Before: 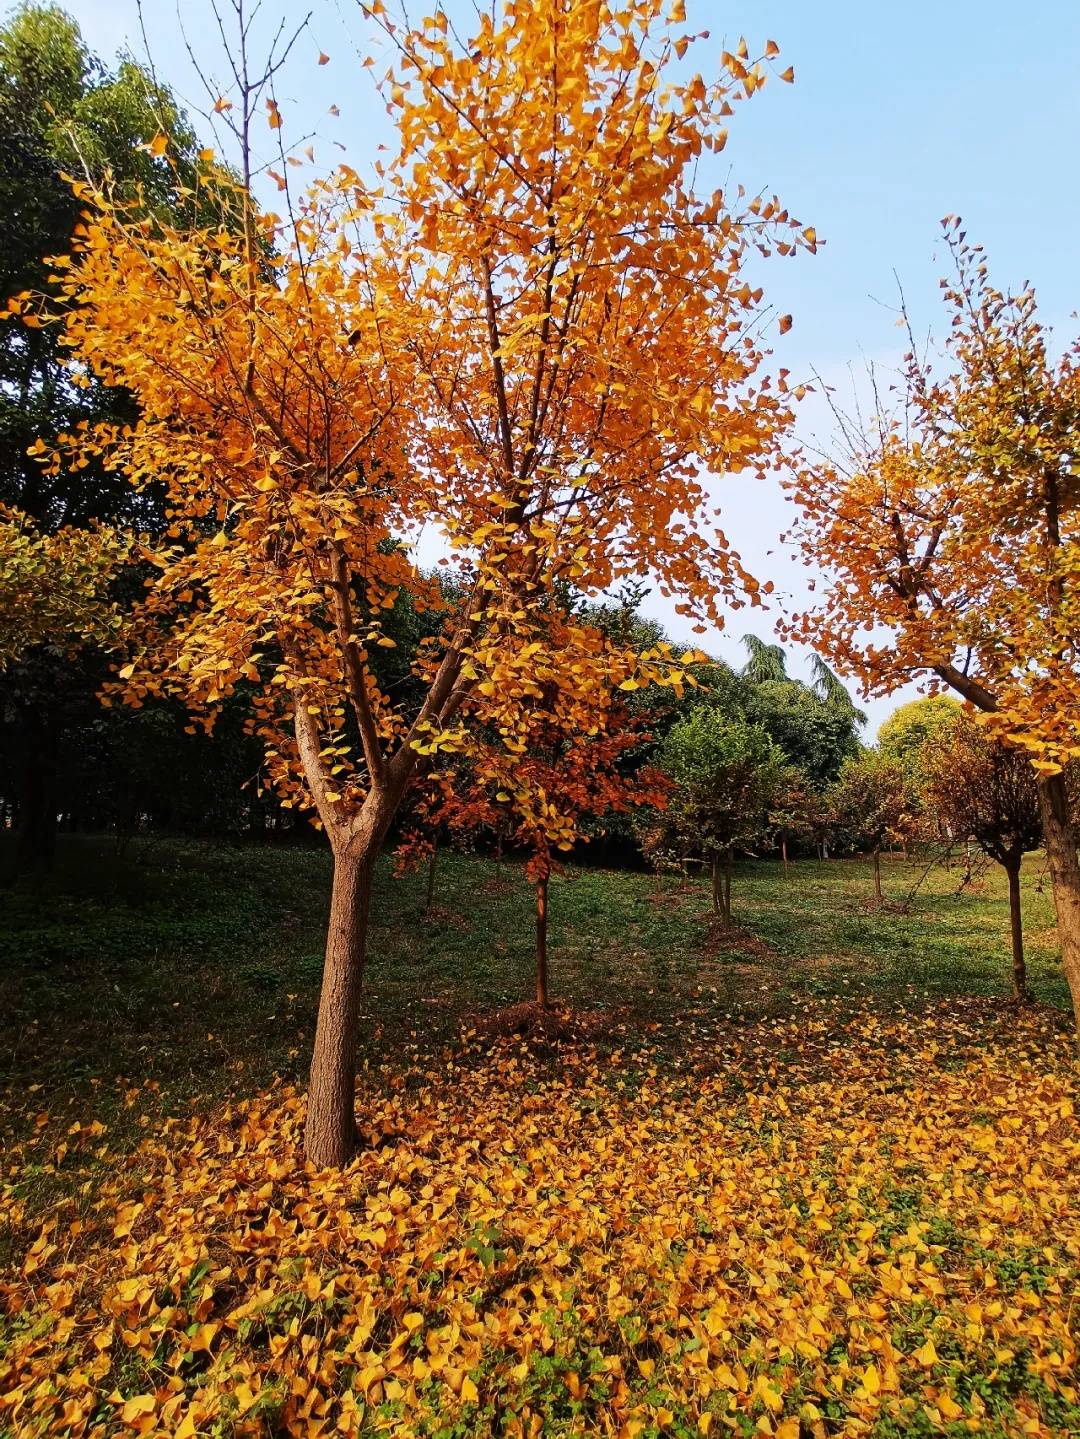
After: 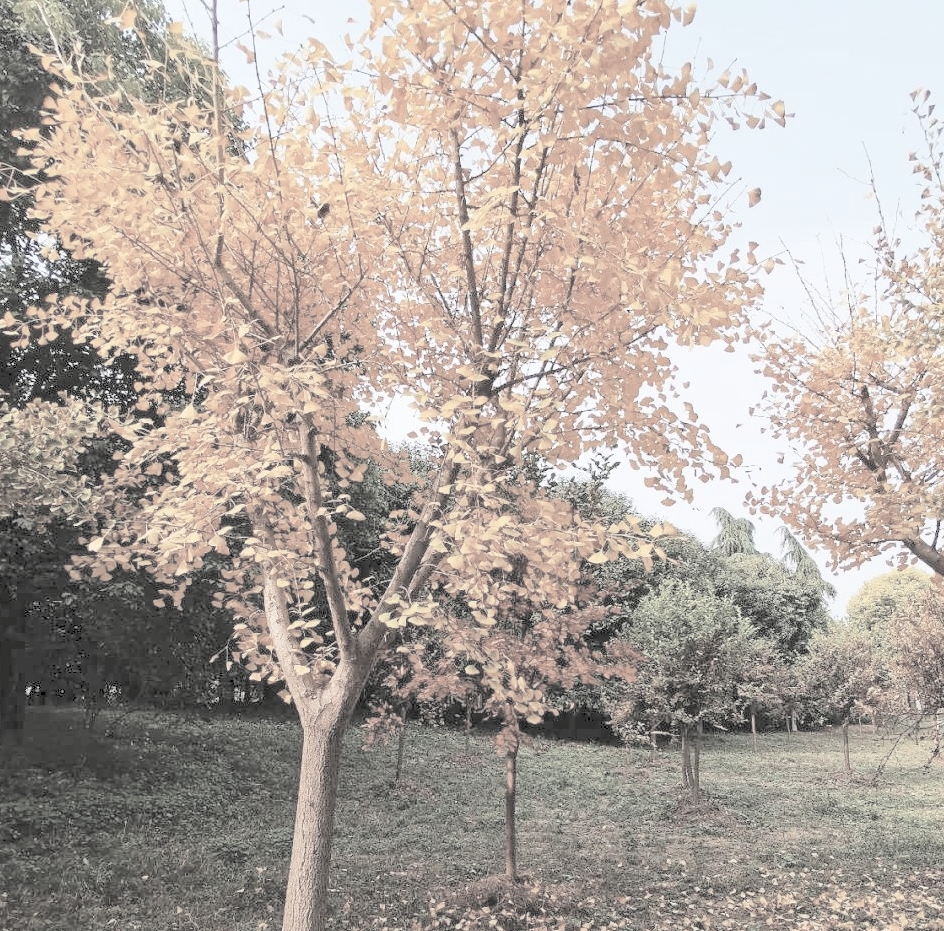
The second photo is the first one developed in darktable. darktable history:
color correction: highlights b* 0.02, saturation 0.252
contrast brightness saturation: brightness 0.988
crop: left 2.943%, top 8.891%, right 9.637%, bottom 26.391%
